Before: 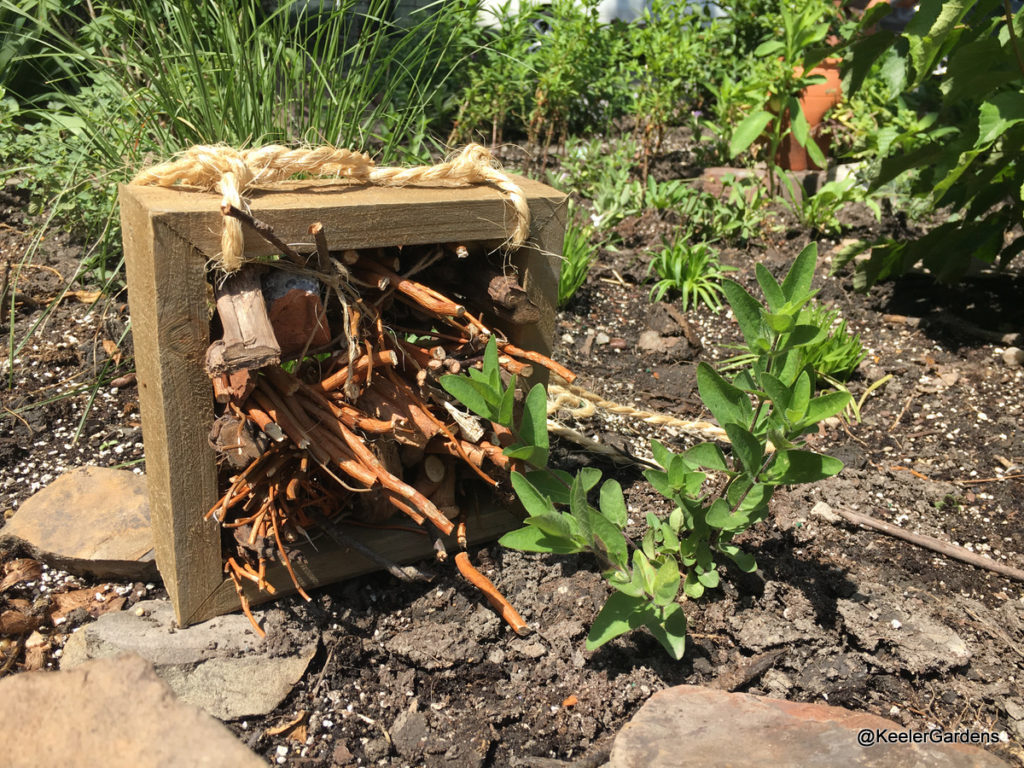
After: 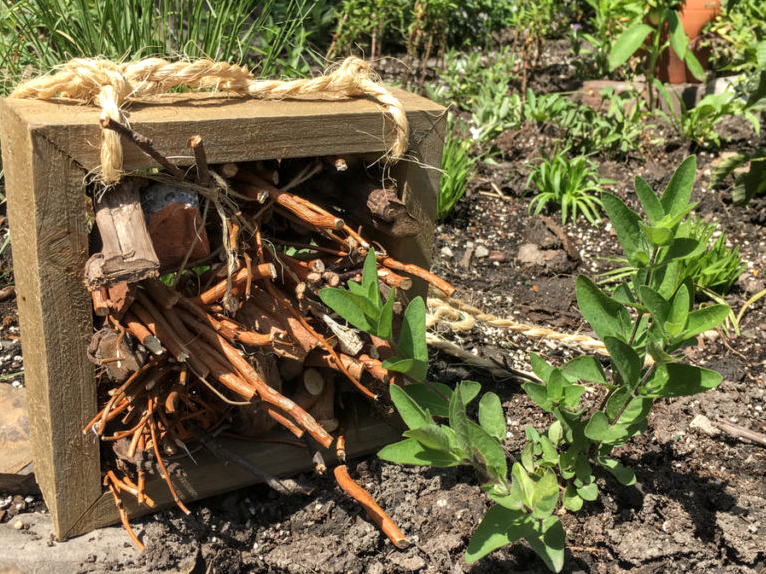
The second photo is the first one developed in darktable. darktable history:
crop and rotate: left 11.85%, top 11.42%, right 13.342%, bottom 13.771%
local contrast: on, module defaults
